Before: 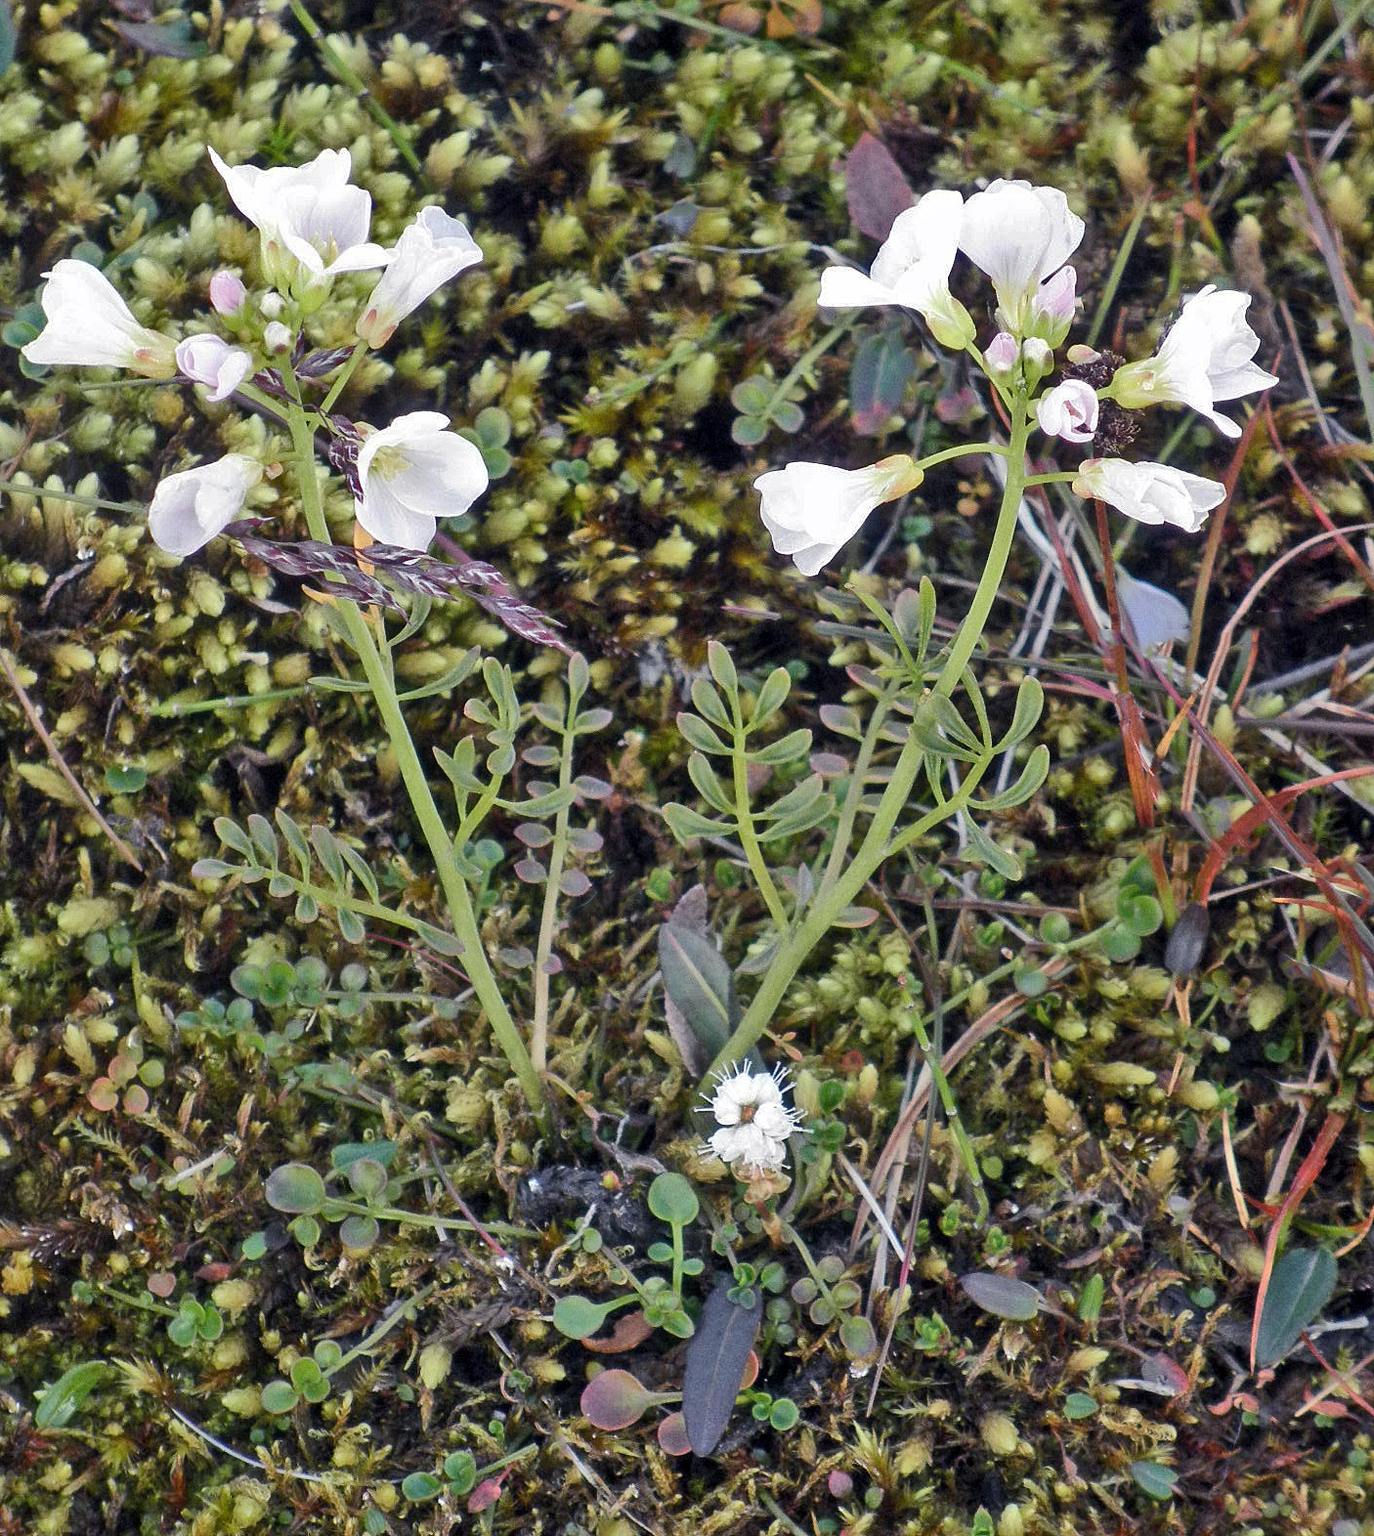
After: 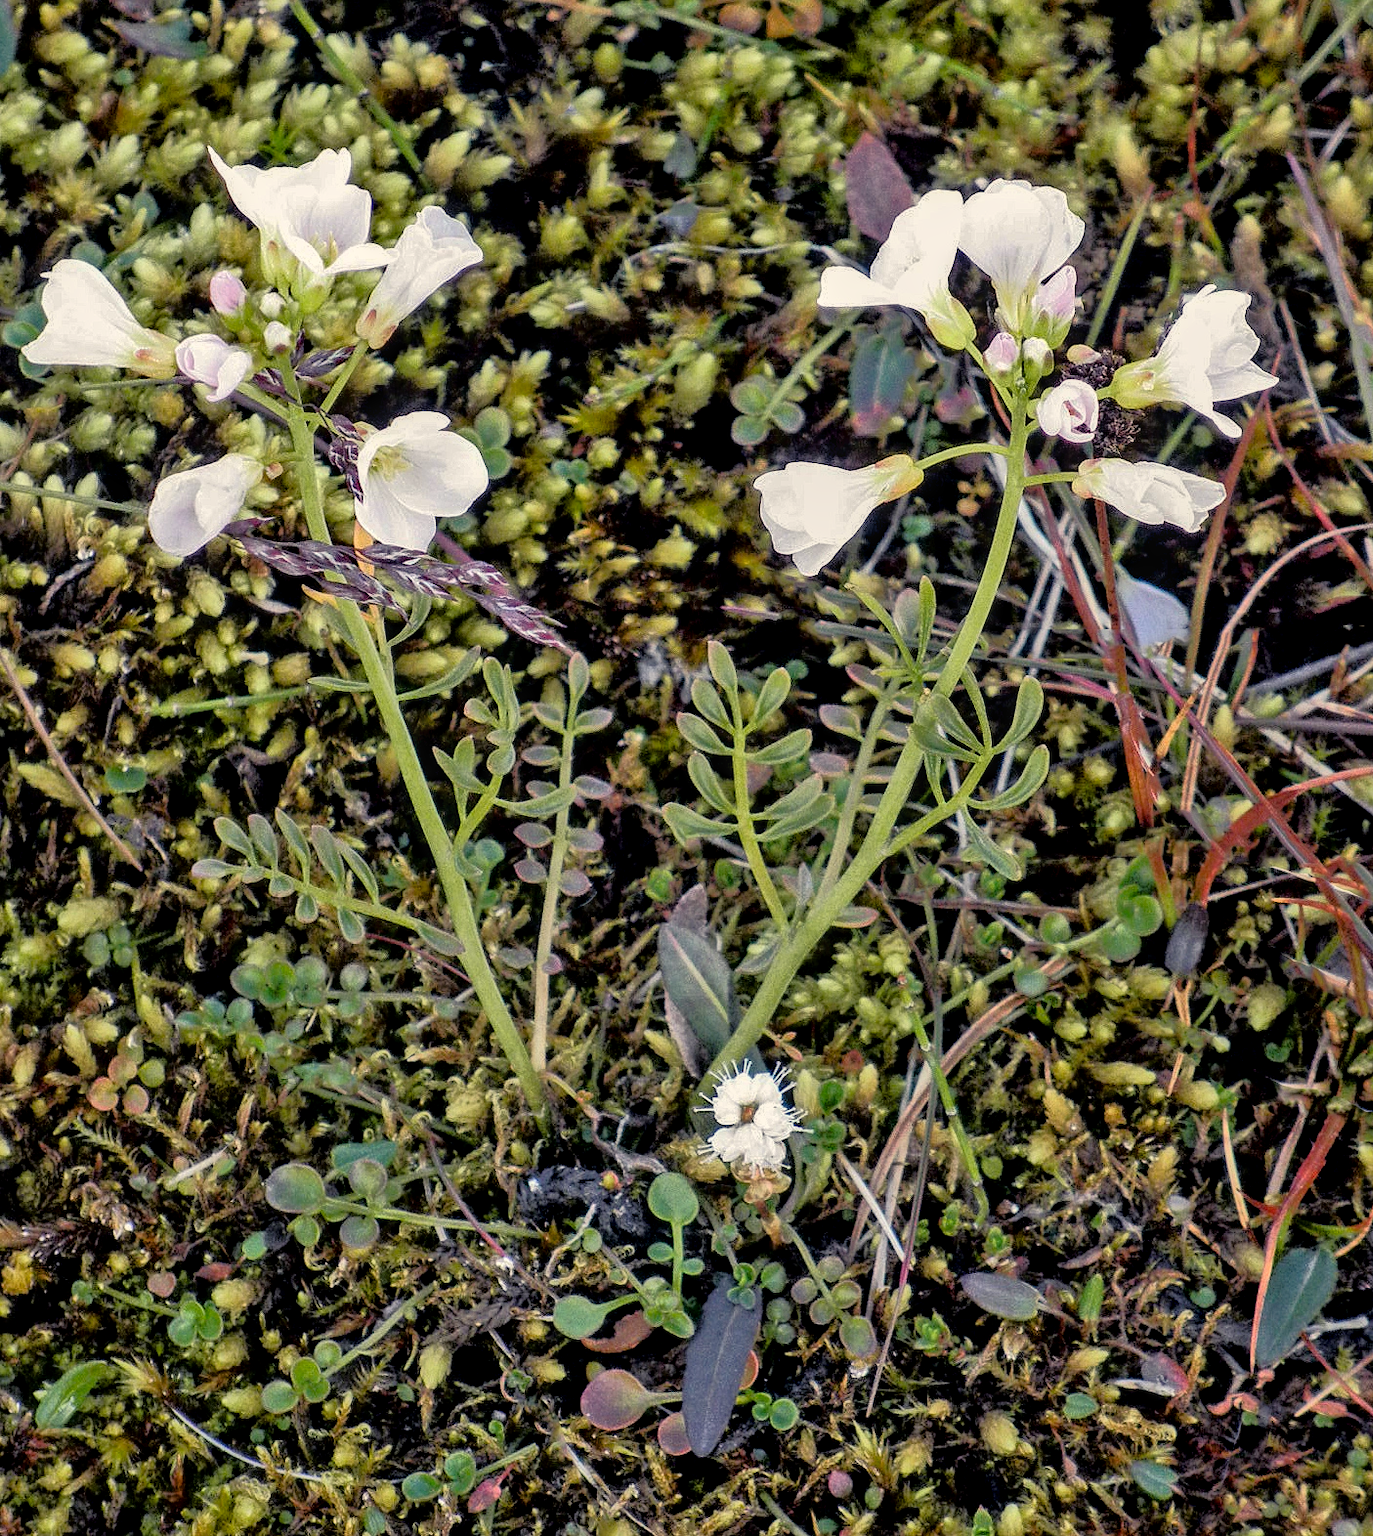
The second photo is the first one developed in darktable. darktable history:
tone equalizer: -8 EV -1.87 EV, -7 EV -1.16 EV, -6 EV -1.58 EV, edges refinement/feathering 500, mask exposure compensation -1.57 EV, preserve details no
color balance rgb: highlights gain › chroma 3.08%, highlights gain › hue 78.59°, global offset › luminance -0.504%, perceptual saturation grading › global saturation 2.533%, global vibrance 16.302%, saturation formula JzAzBz (2021)
local contrast: on, module defaults
